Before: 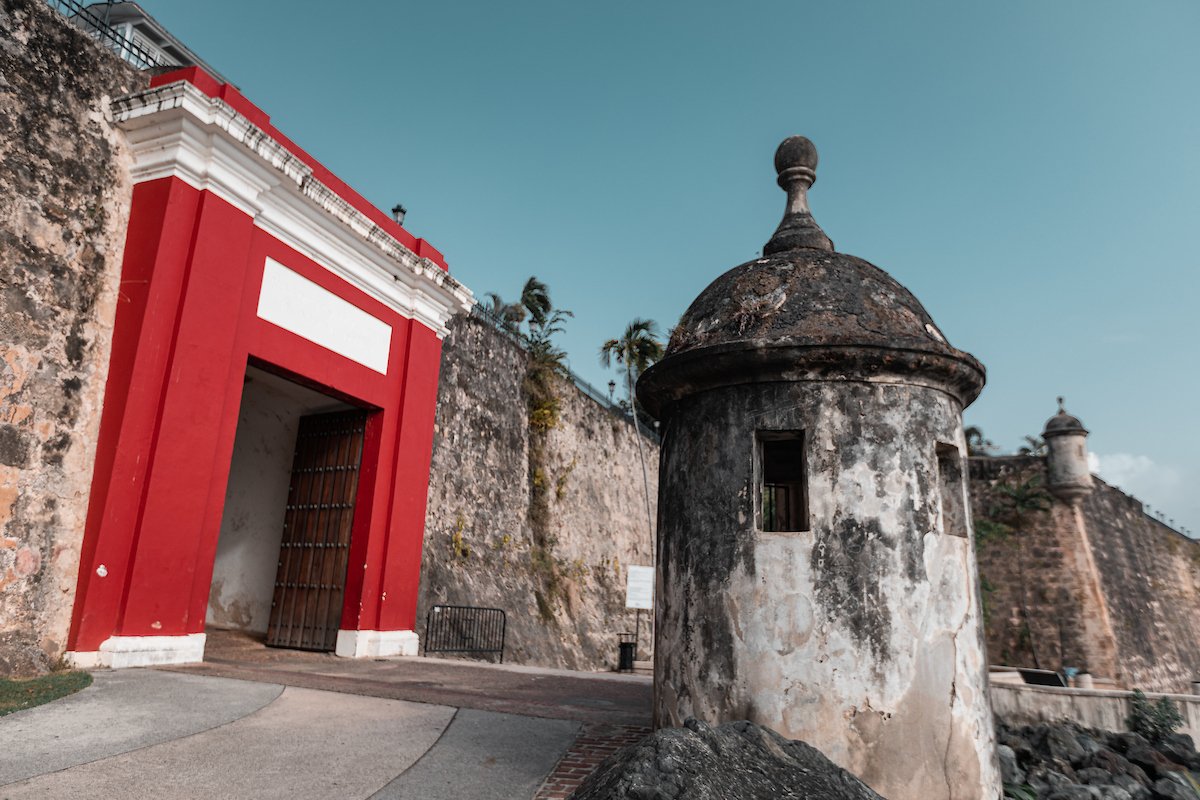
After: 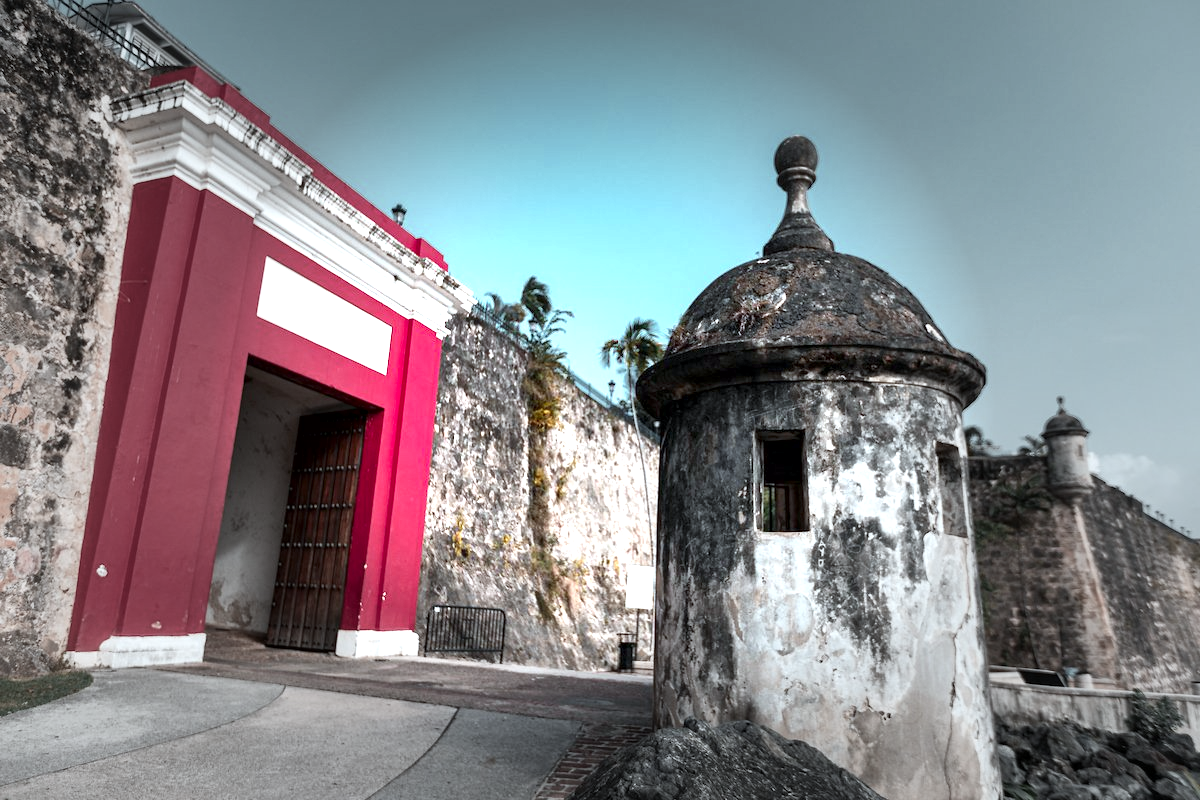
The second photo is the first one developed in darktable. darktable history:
vignetting: fall-off start 31.28%, fall-off radius 34.64%, brightness -0.575
white balance: red 0.925, blue 1.046
local contrast: mode bilateral grid, contrast 100, coarseness 100, detail 165%, midtone range 0.2
color zones: curves: ch1 [(0.235, 0.558) (0.75, 0.5)]; ch2 [(0.25, 0.462) (0.749, 0.457)], mix 25.94%
exposure: black level correction 0, exposure 1.2 EV, compensate highlight preservation false
